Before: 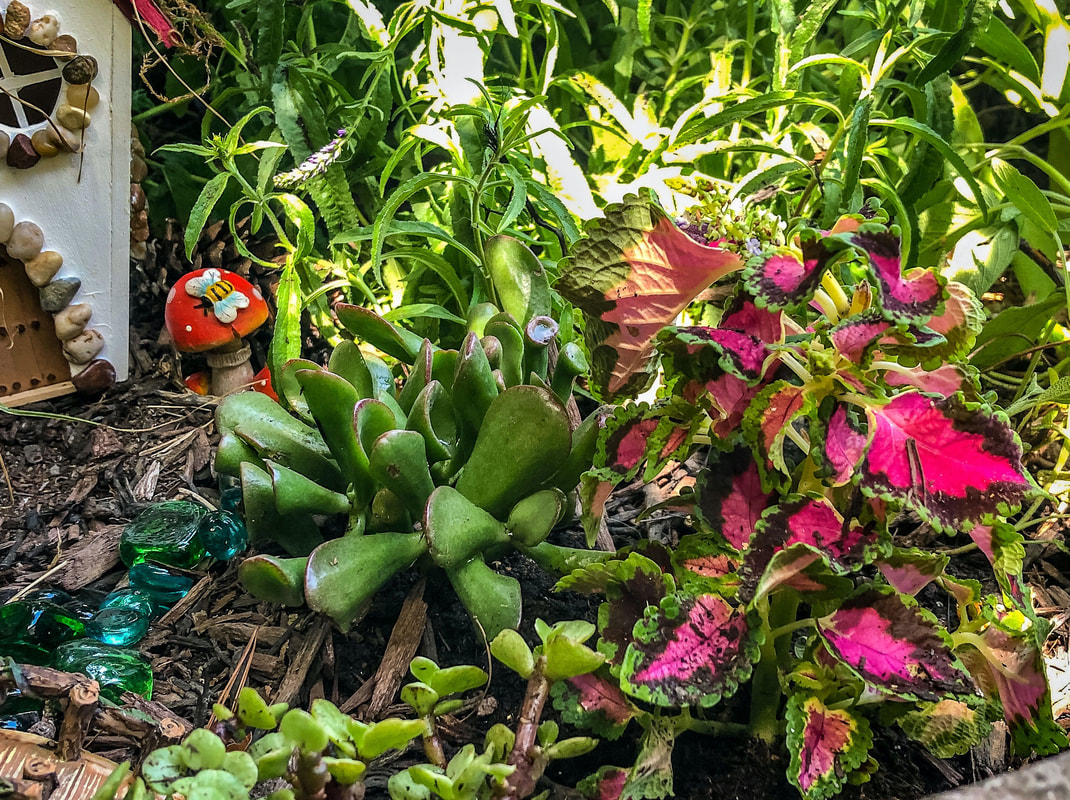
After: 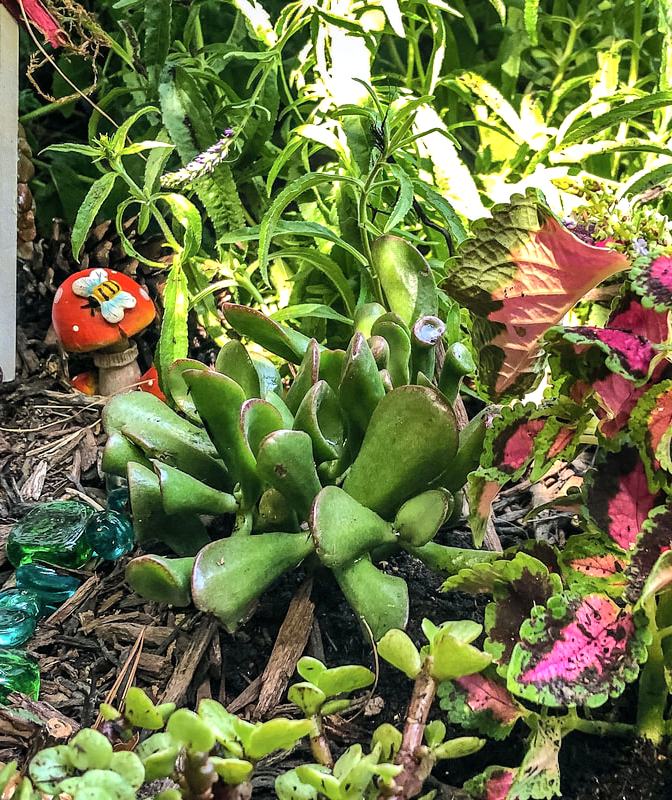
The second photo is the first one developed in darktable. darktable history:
crop: left 10.644%, right 26.528%
shadows and highlights: radius 110.86, shadows 51.09, white point adjustment 9.16, highlights -4.17, highlights color adjustment 32.2%, soften with gaussian
